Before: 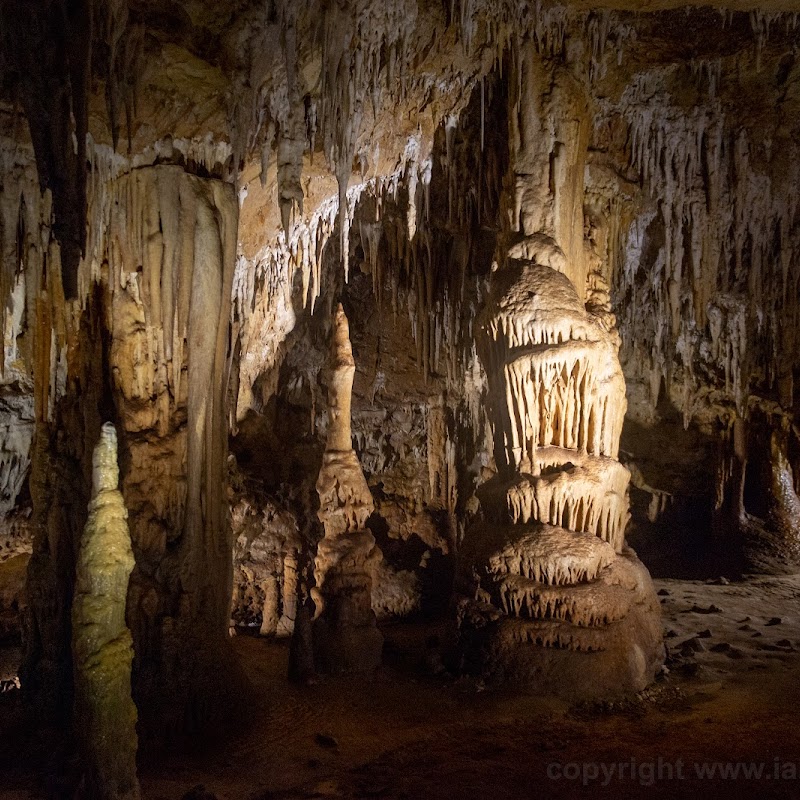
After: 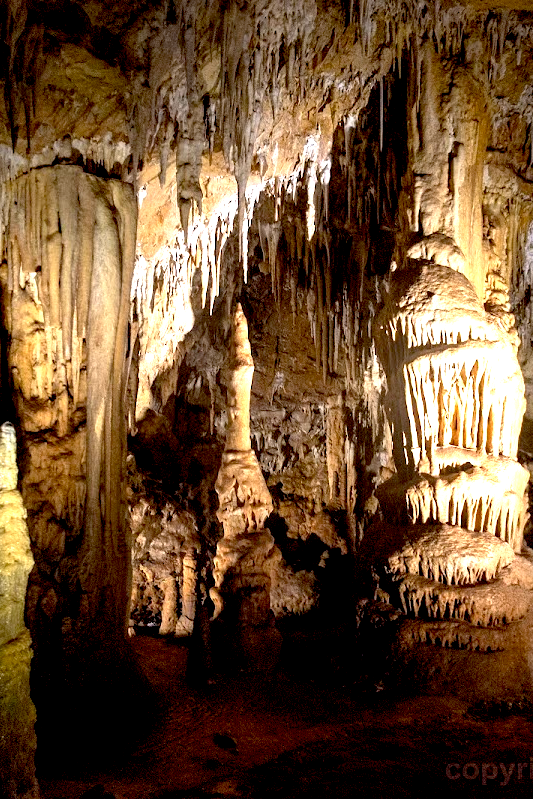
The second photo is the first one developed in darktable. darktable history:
base curve: curves: ch0 [(0, 0) (0.472, 0.455) (1, 1)], preserve colors none
exposure: black level correction 0.009, exposure 1.425 EV, compensate highlight preservation false
white balance: emerald 1
crop and rotate: left 12.648%, right 20.685%
